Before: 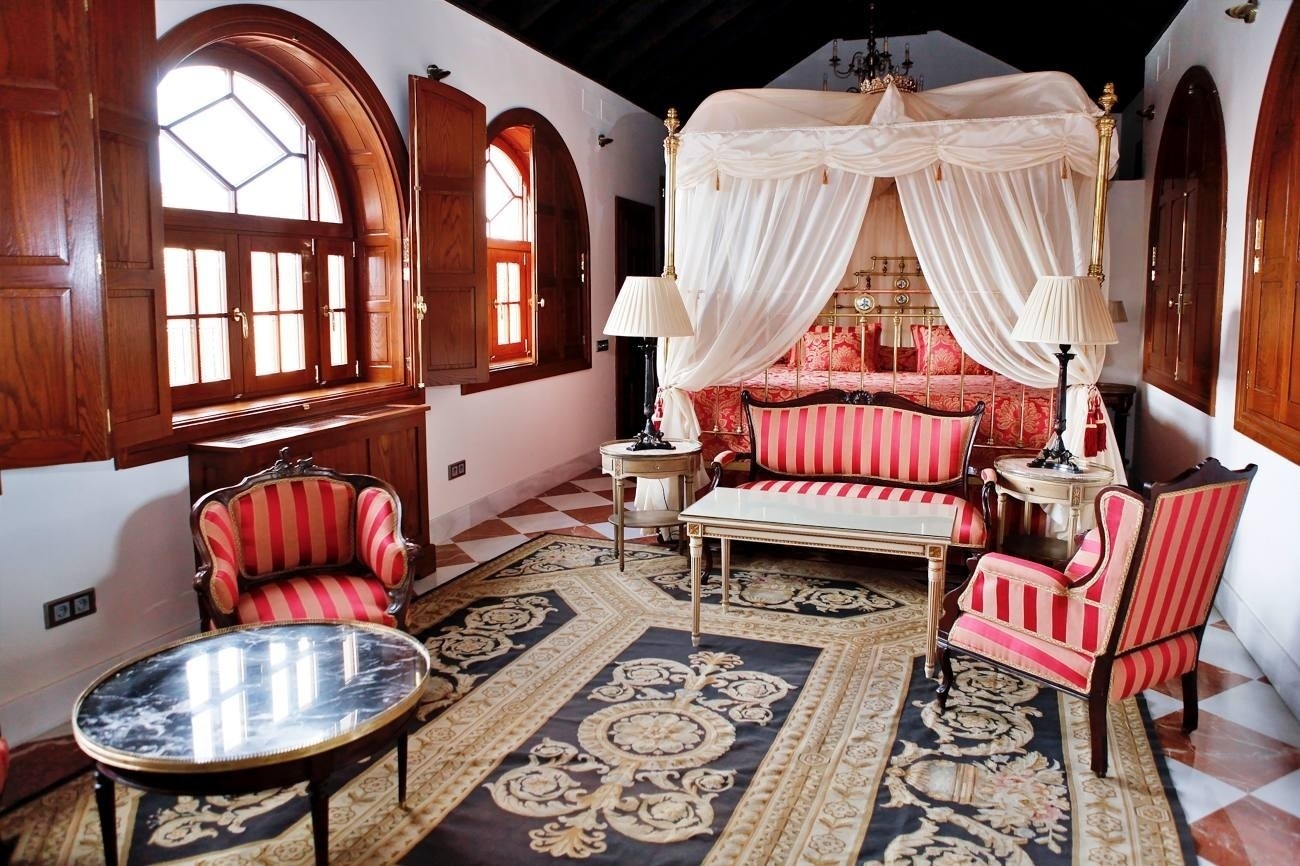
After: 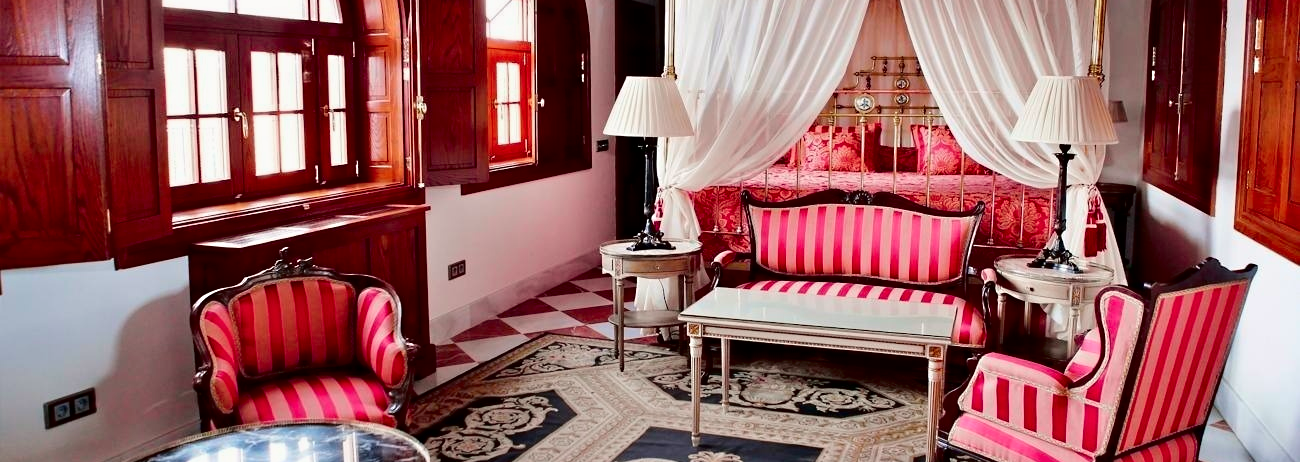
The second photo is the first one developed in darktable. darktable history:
tone curve: curves: ch0 [(0, 0) (0.068, 0.012) (0.183, 0.089) (0.341, 0.283) (0.547, 0.532) (0.828, 0.815) (1, 0.983)]; ch1 [(0, 0) (0.23, 0.166) (0.34, 0.308) (0.371, 0.337) (0.429, 0.411) (0.477, 0.462) (0.499, 0.498) (0.529, 0.537) (0.559, 0.582) (0.743, 0.798) (1, 1)]; ch2 [(0, 0) (0.431, 0.414) (0.498, 0.503) (0.524, 0.528) (0.568, 0.546) (0.6, 0.597) (0.634, 0.645) (0.728, 0.742) (1, 1)], color space Lab, independent channels, preserve colors none
exposure: compensate highlight preservation false
sharpen: radius 5.375, amount 0.314, threshold 26.495
crop and rotate: top 23.118%, bottom 23.52%
